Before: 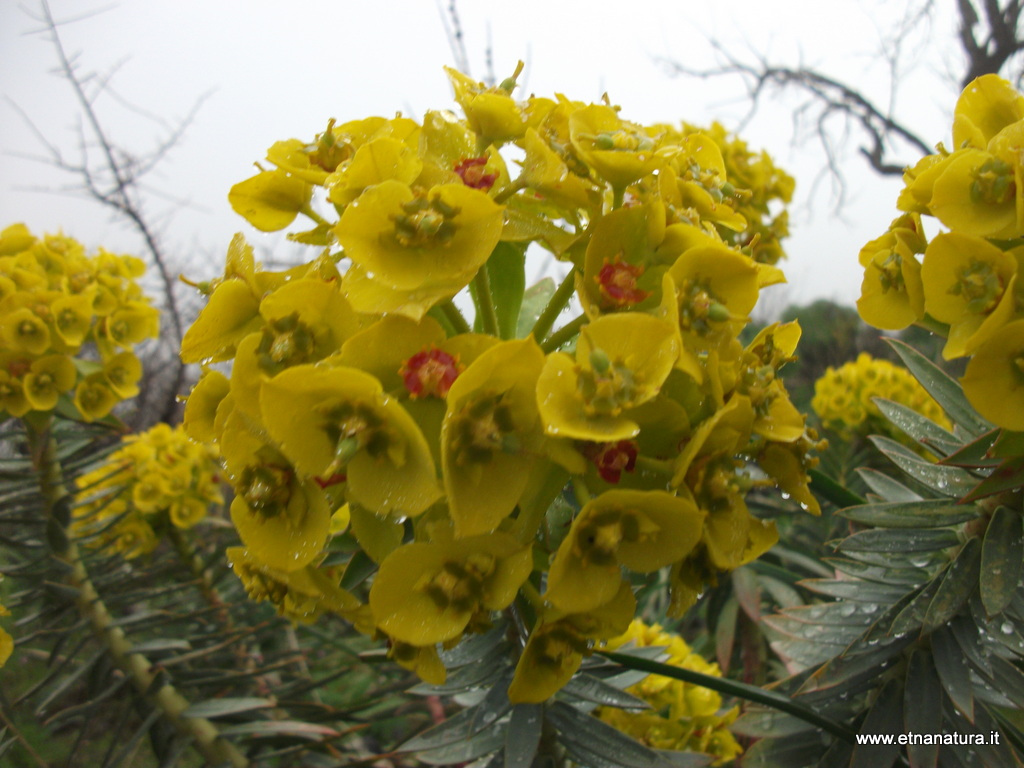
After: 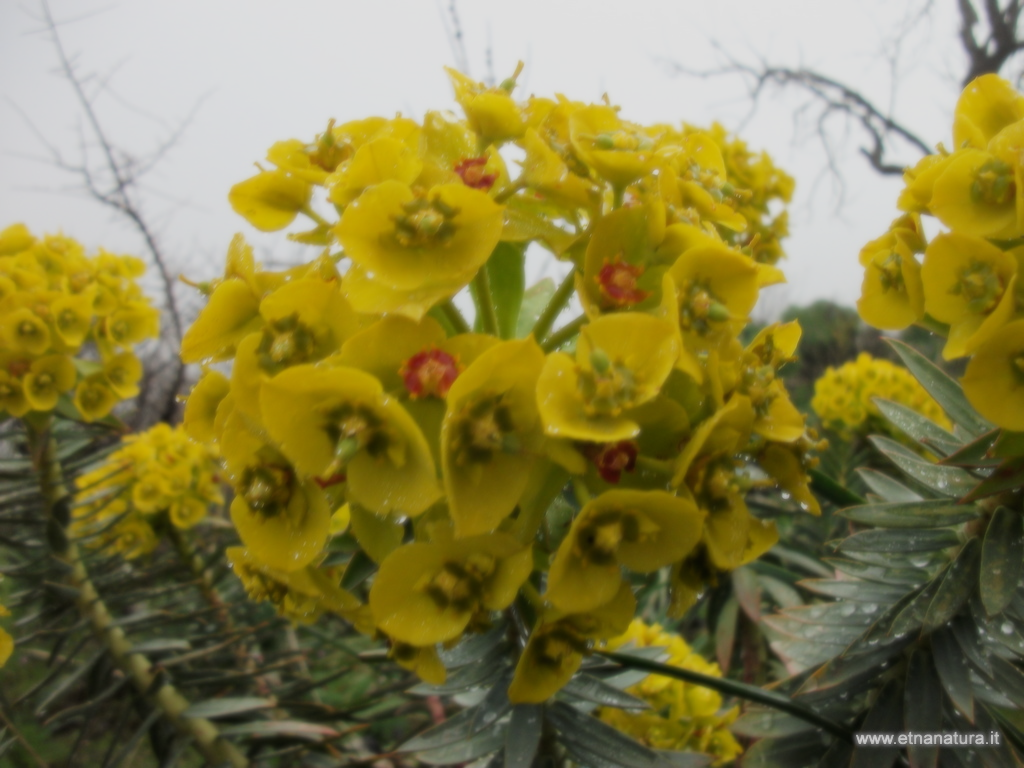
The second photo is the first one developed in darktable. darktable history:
soften: size 8.67%, mix 49%
filmic rgb: black relative exposure -7.65 EV, white relative exposure 4.56 EV, hardness 3.61
exposure: compensate highlight preservation false
